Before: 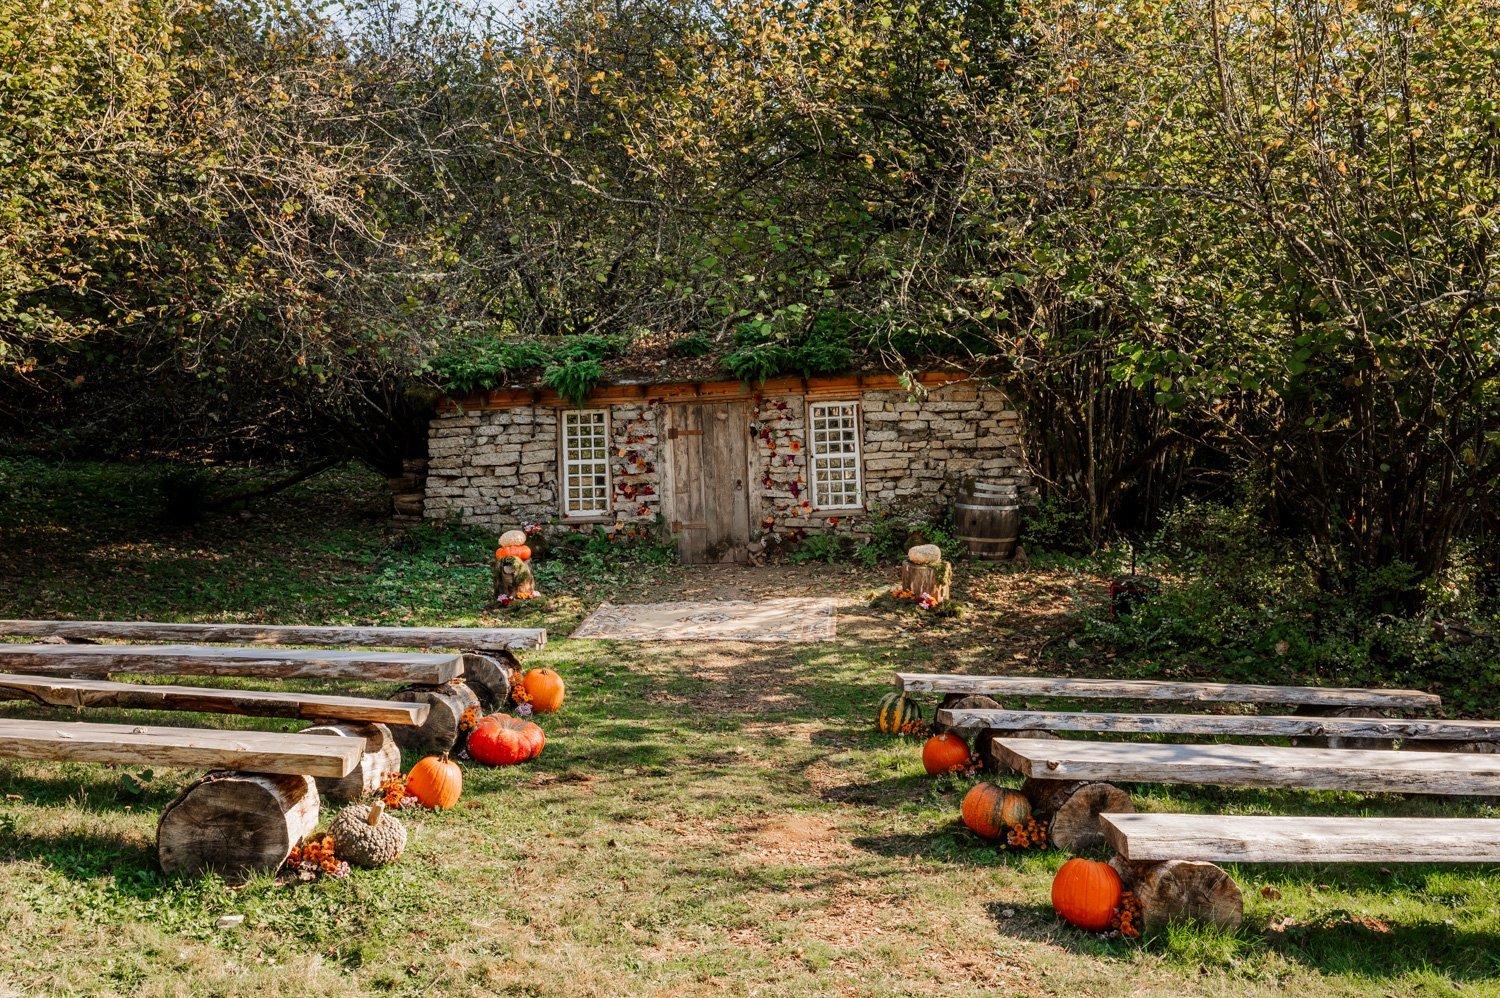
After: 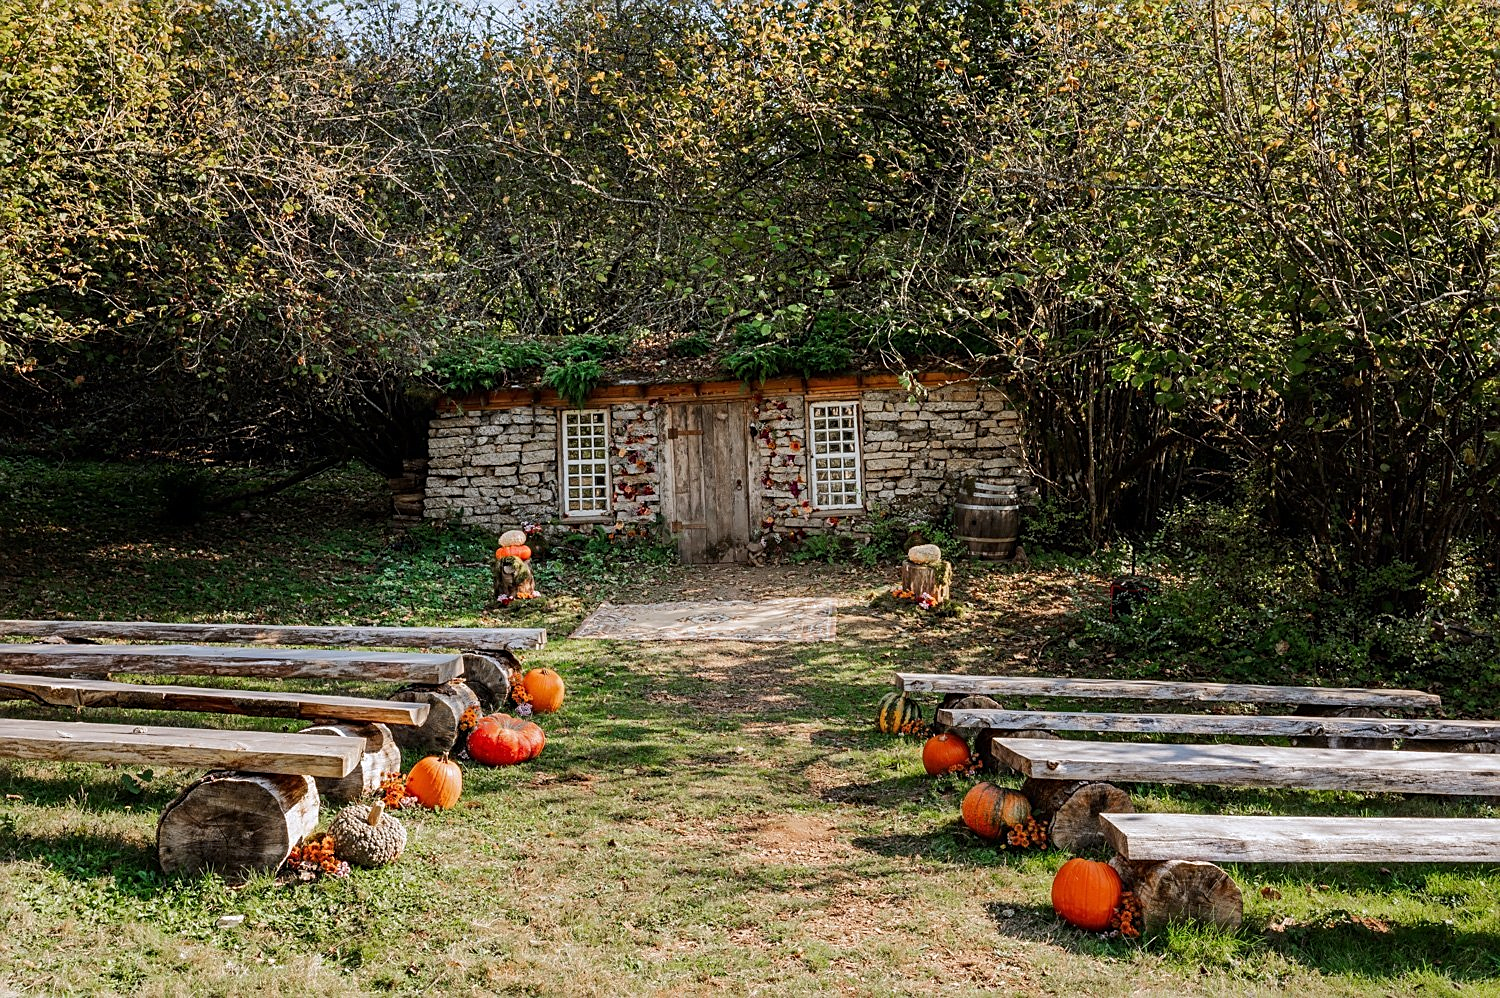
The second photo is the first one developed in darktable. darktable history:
white balance: red 0.976, blue 1.04
tone equalizer: -8 EV -1.84 EV, -7 EV -1.16 EV, -6 EV -1.62 EV, smoothing diameter 25%, edges refinement/feathering 10, preserve details guided filter
sharpen: on, module defaults
